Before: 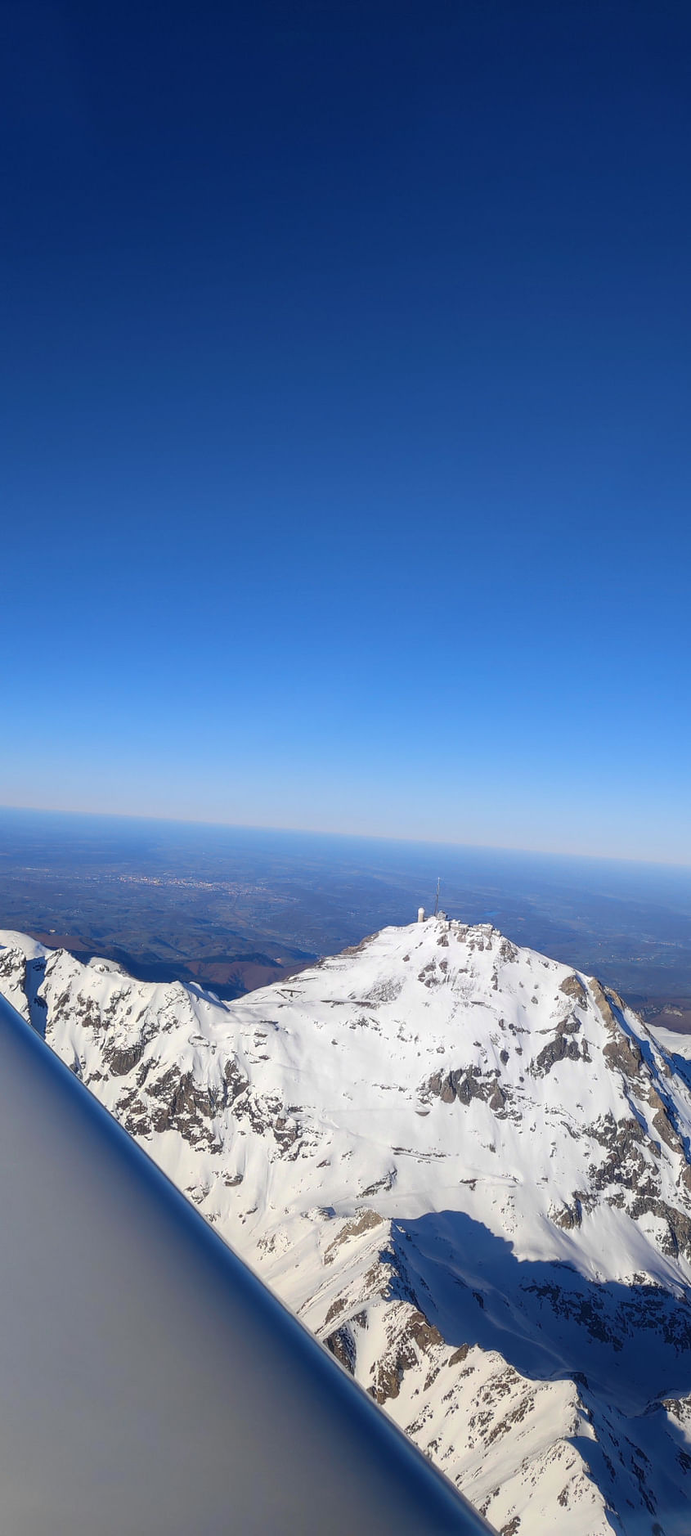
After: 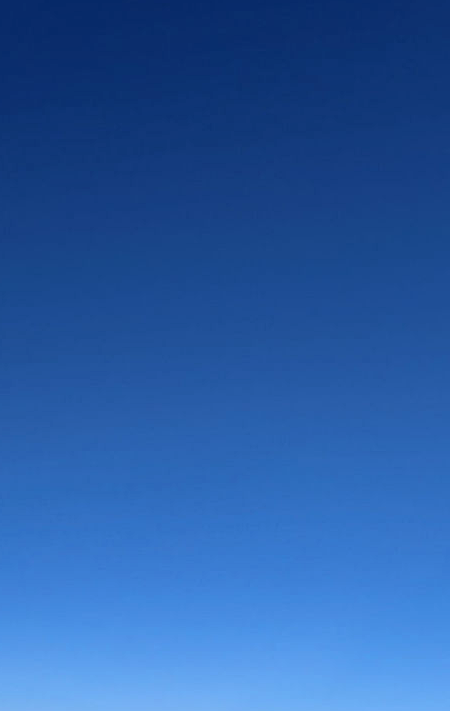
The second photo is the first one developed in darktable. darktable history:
local contrast: on, module defaults
color calibration: illuminant same as pipeline (D50), adaptation XYZ, x 0.346, y 0.358, temperature 5010.82 K
crop: left 10.278%, top 10.498%, right 36.44%, bottom 51.596%
